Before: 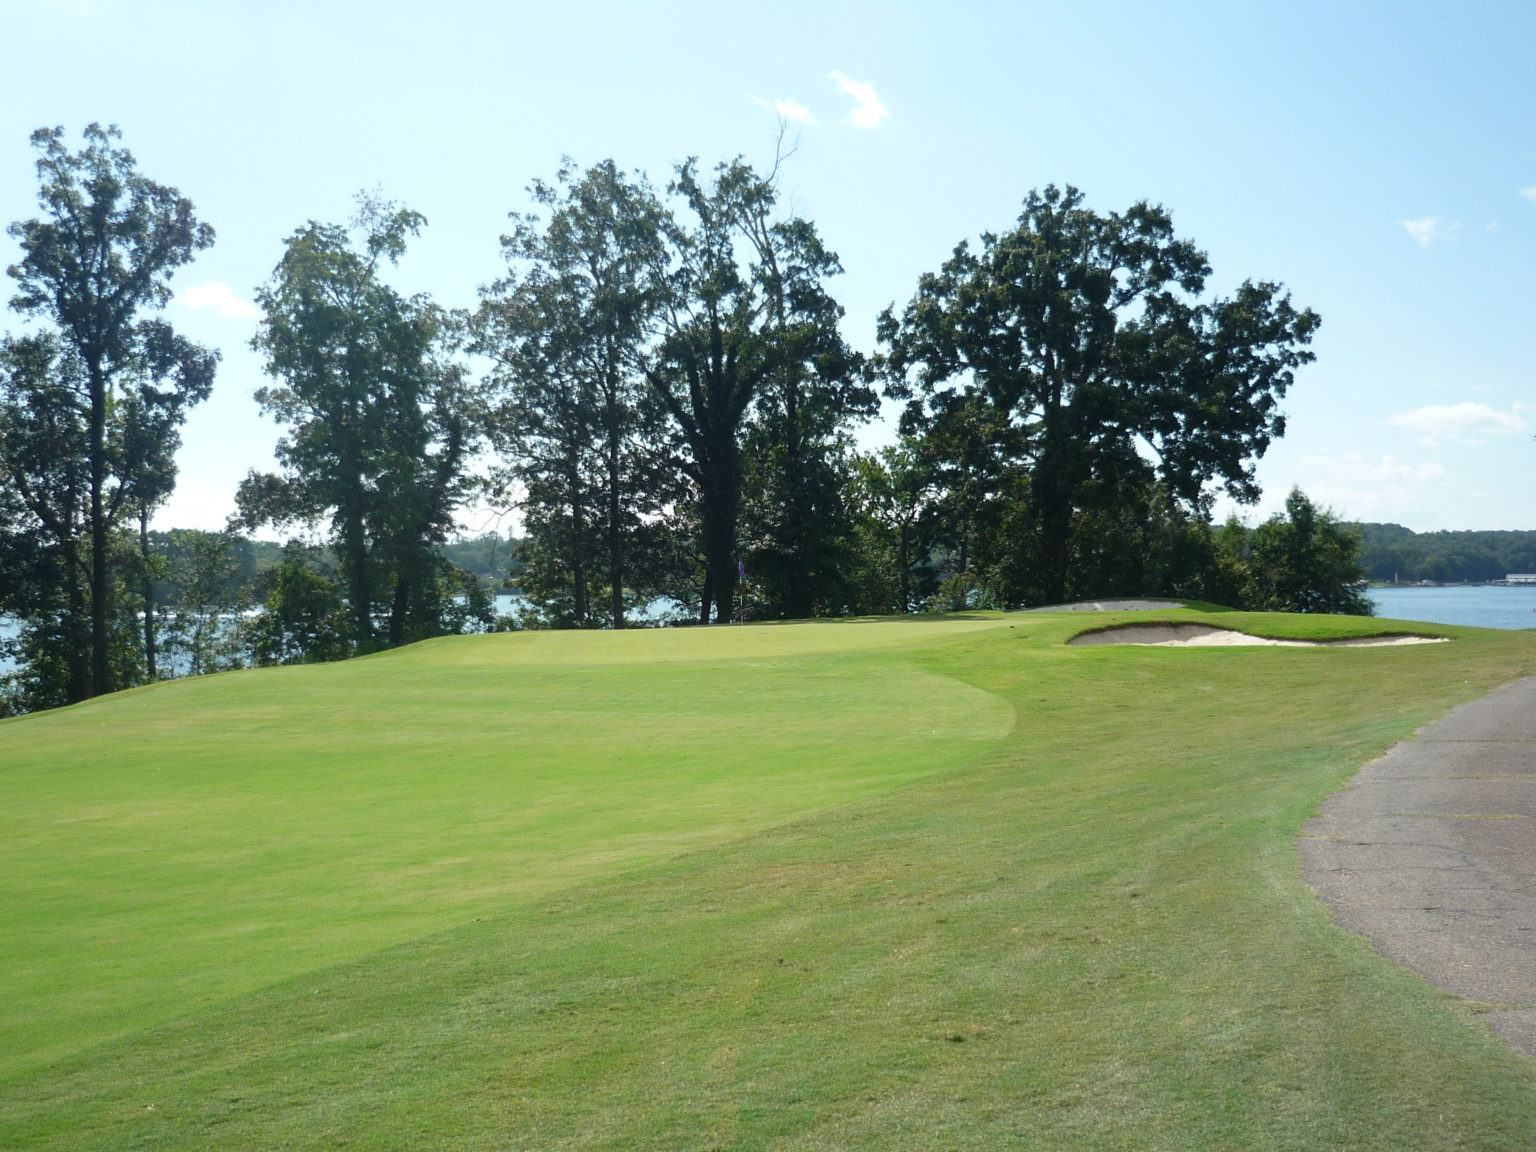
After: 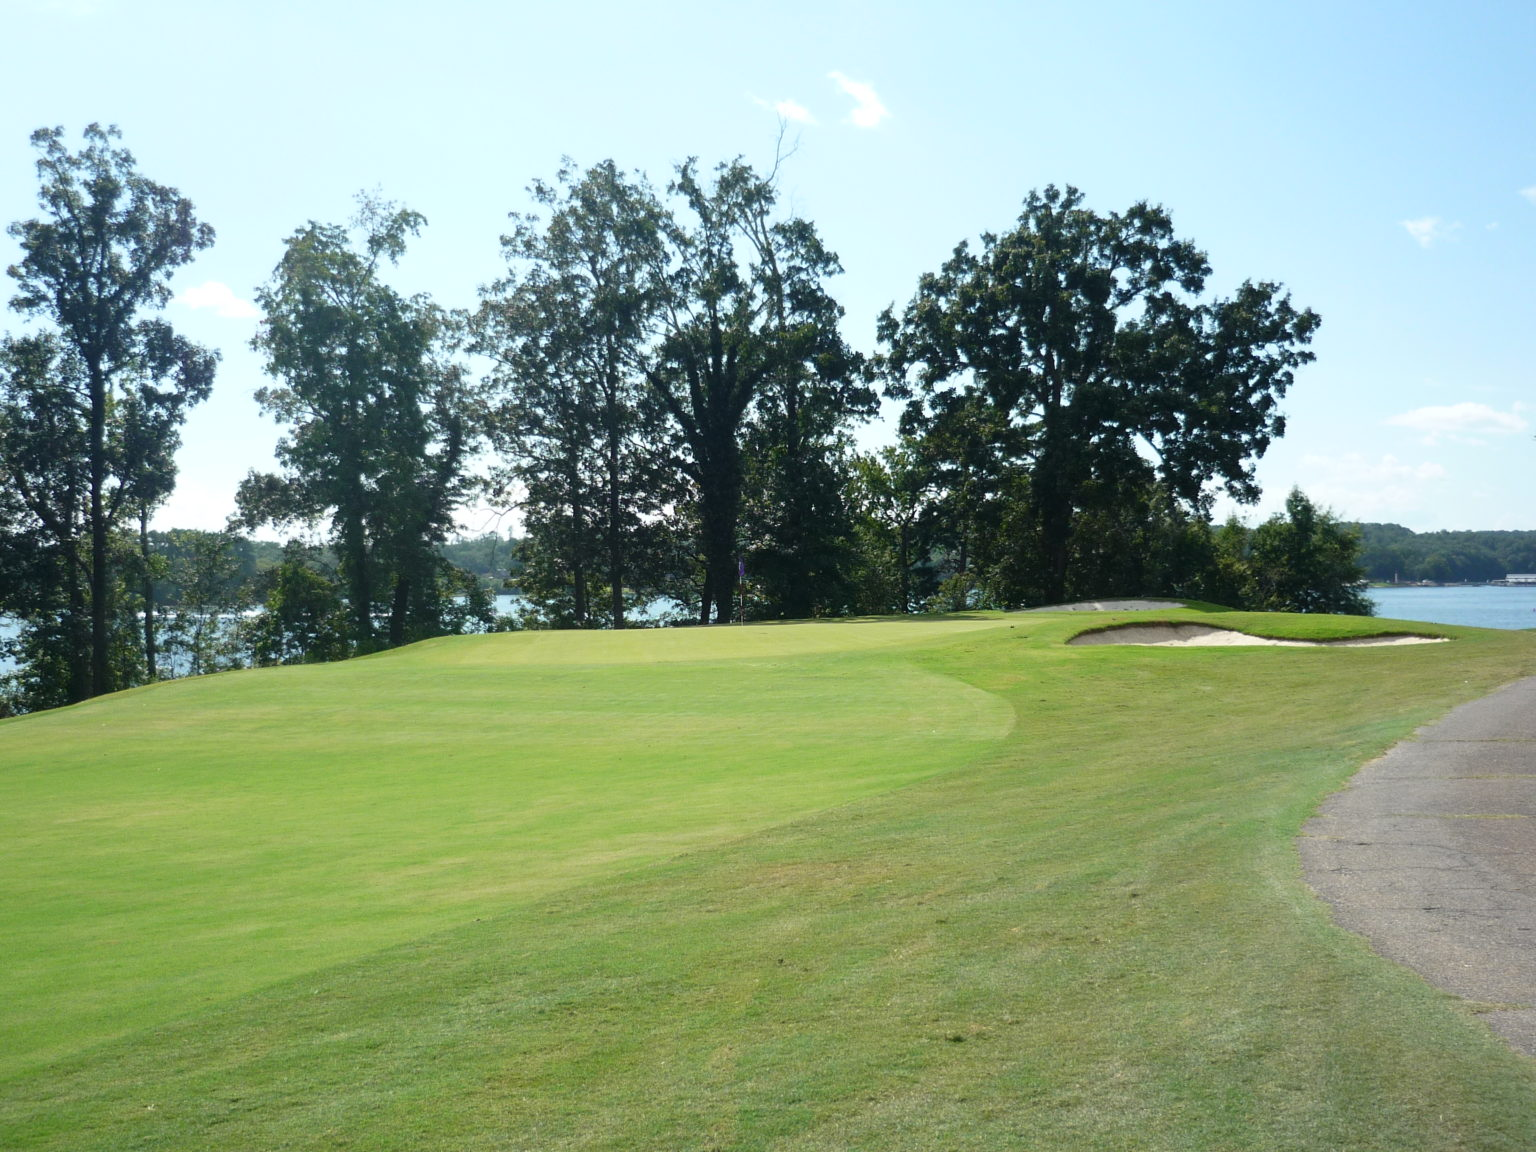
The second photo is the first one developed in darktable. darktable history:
contrast brightness saturation: contrast 0.101, brightness 0.018, saturation 0.022
